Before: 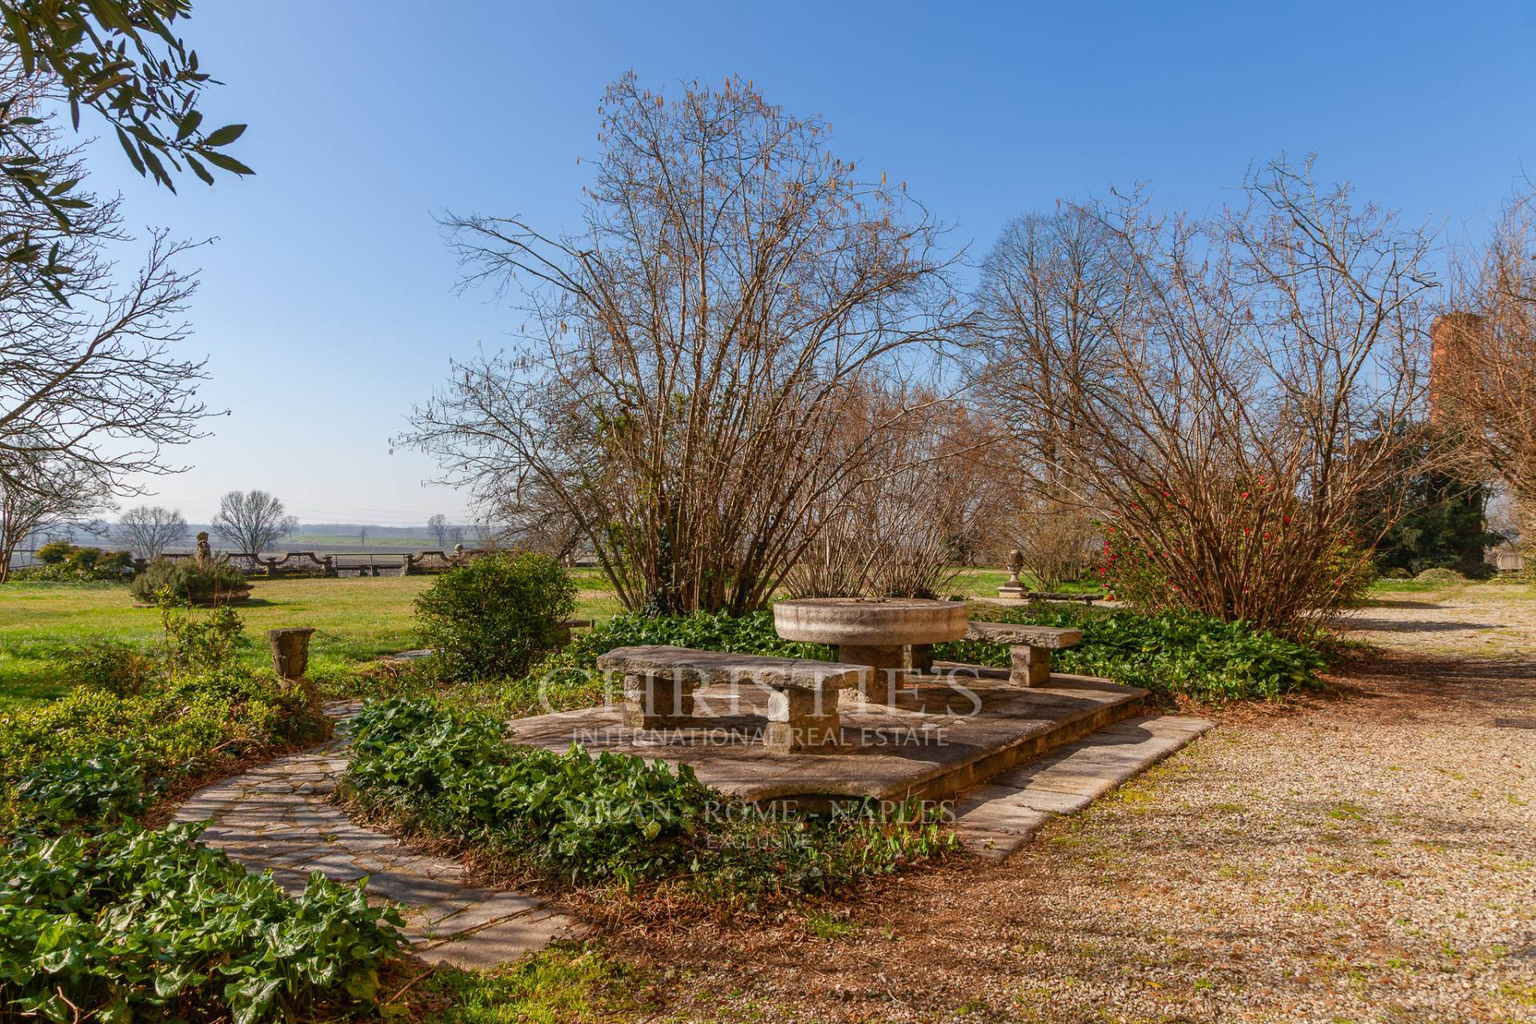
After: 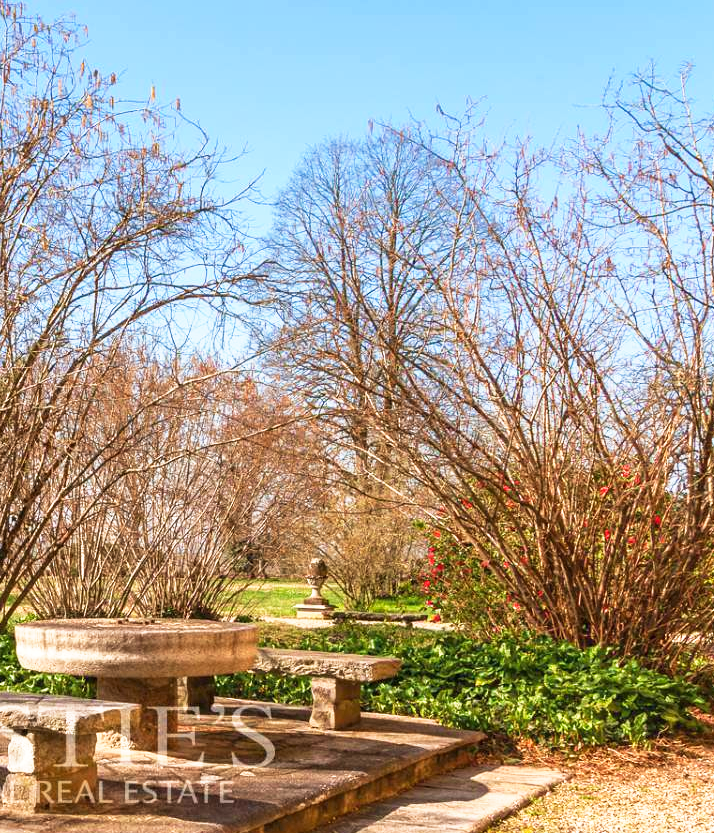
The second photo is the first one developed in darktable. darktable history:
base curve: curves: ch0 [(0, 0) (0.557, 0.834) (1, 1)], preserve colors none
crop and rotate: left 49.608%, top 10.097%, right 13.198%, bottom 24.779%
velvia: on, module defaults
color balance rgb: perceptual saturation grading › global saturation 0.793%
exposure: black level correction 0, exposure 0.5 EV, compensate highlight preservation false
contrast equalizer: octaves 7, y [[0.5, 0.502, 0.506, 0.511, 0.52, 0.537], [0.5 ×6], [0.505, 0.509, 0.518, 0.534, 0.553, 0.561], [0 ×6], [0 ×6]], mix 0.309
